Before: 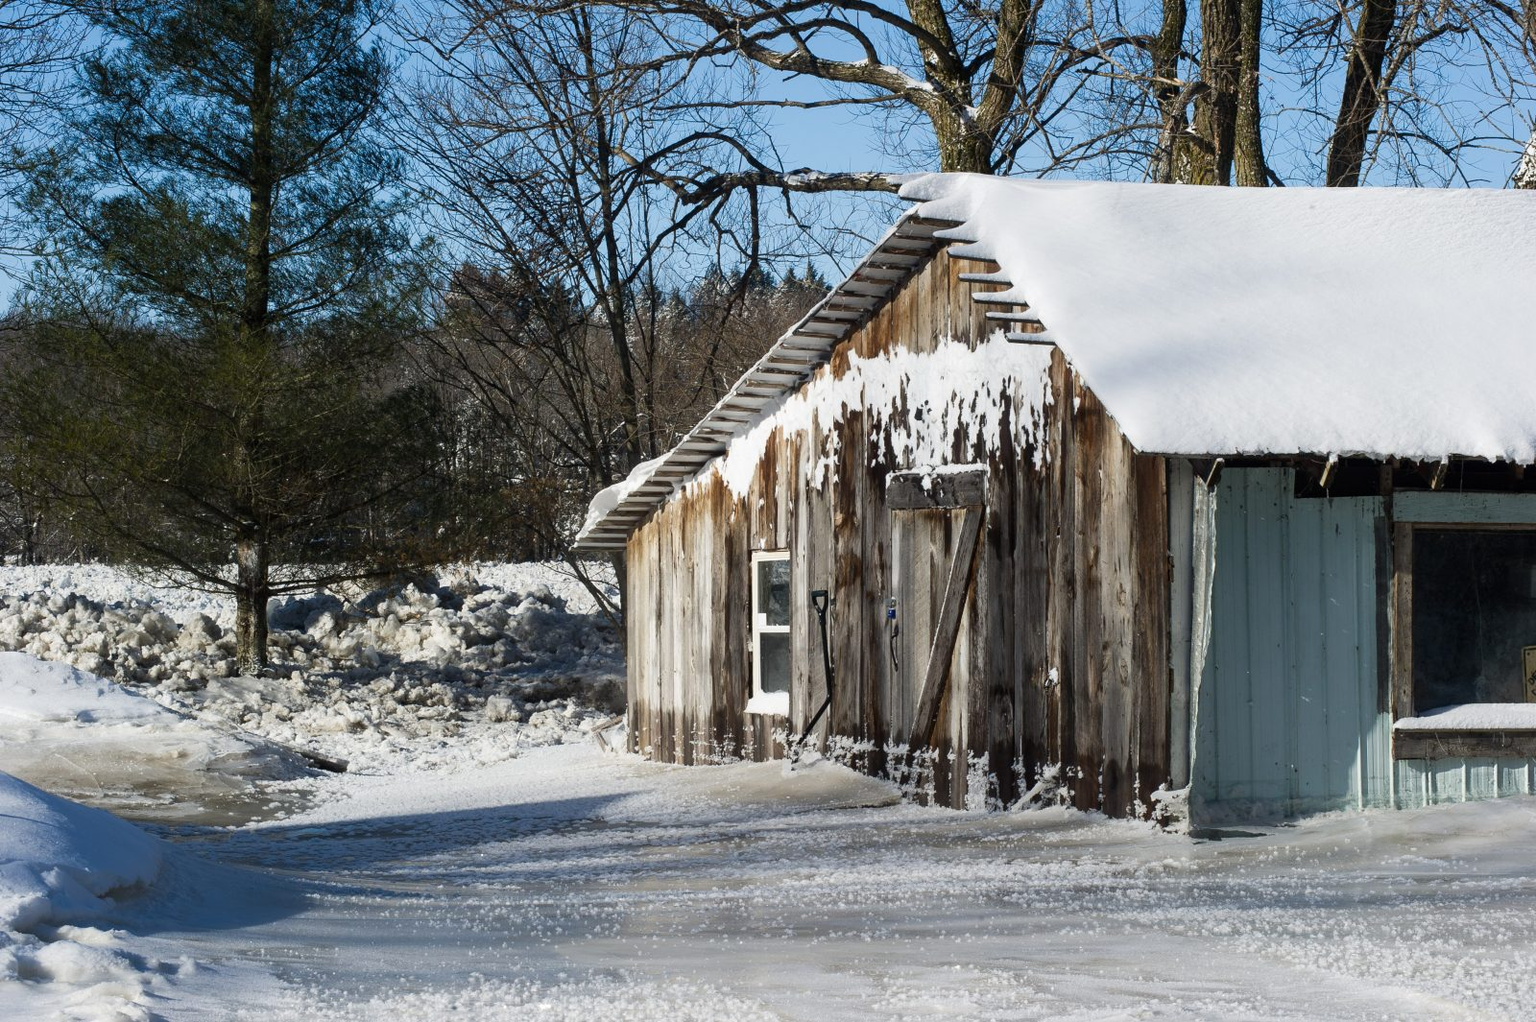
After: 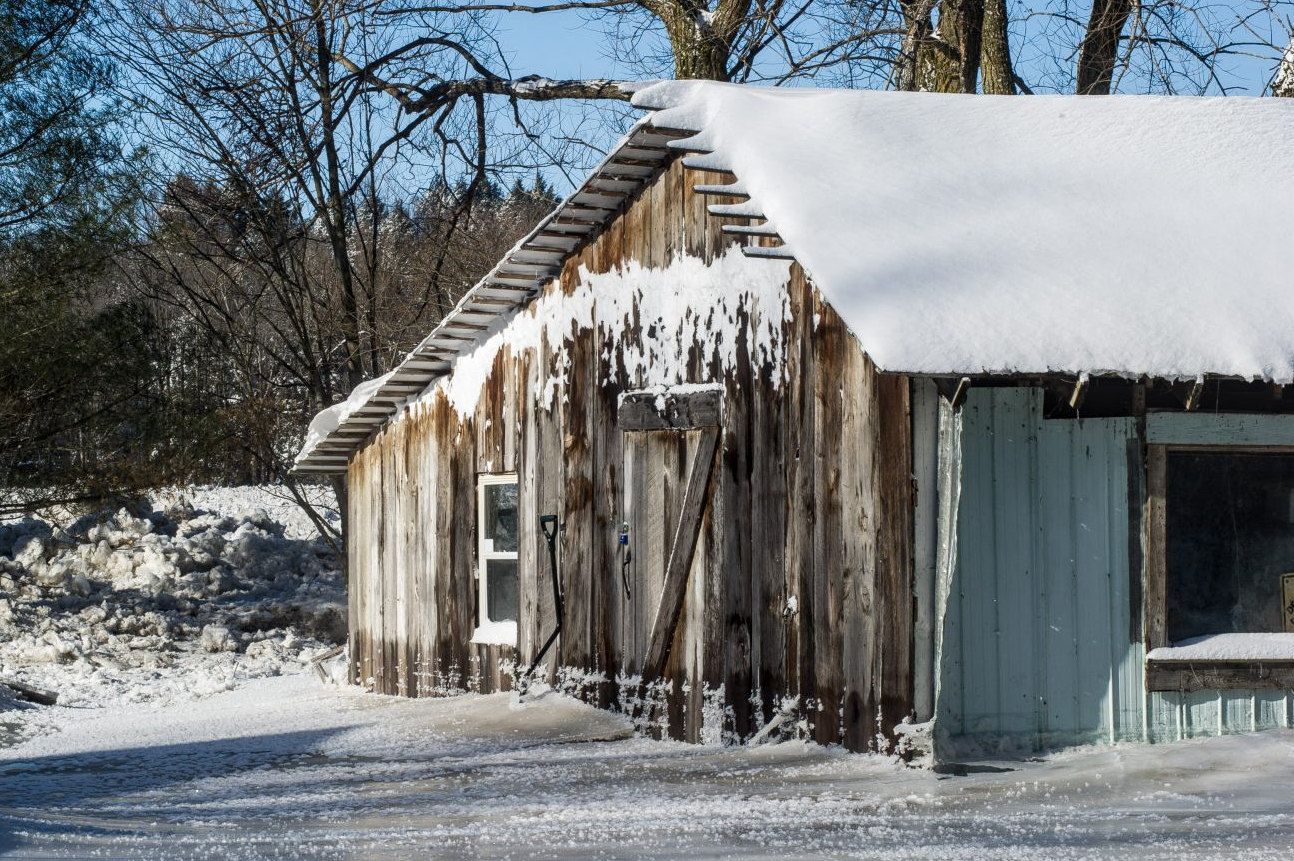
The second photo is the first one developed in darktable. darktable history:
levels: mode automatic
crop: left 19.1%, top 9.398%, right 0.001%, bottom 9.682%
local contrast: on, module defaults
